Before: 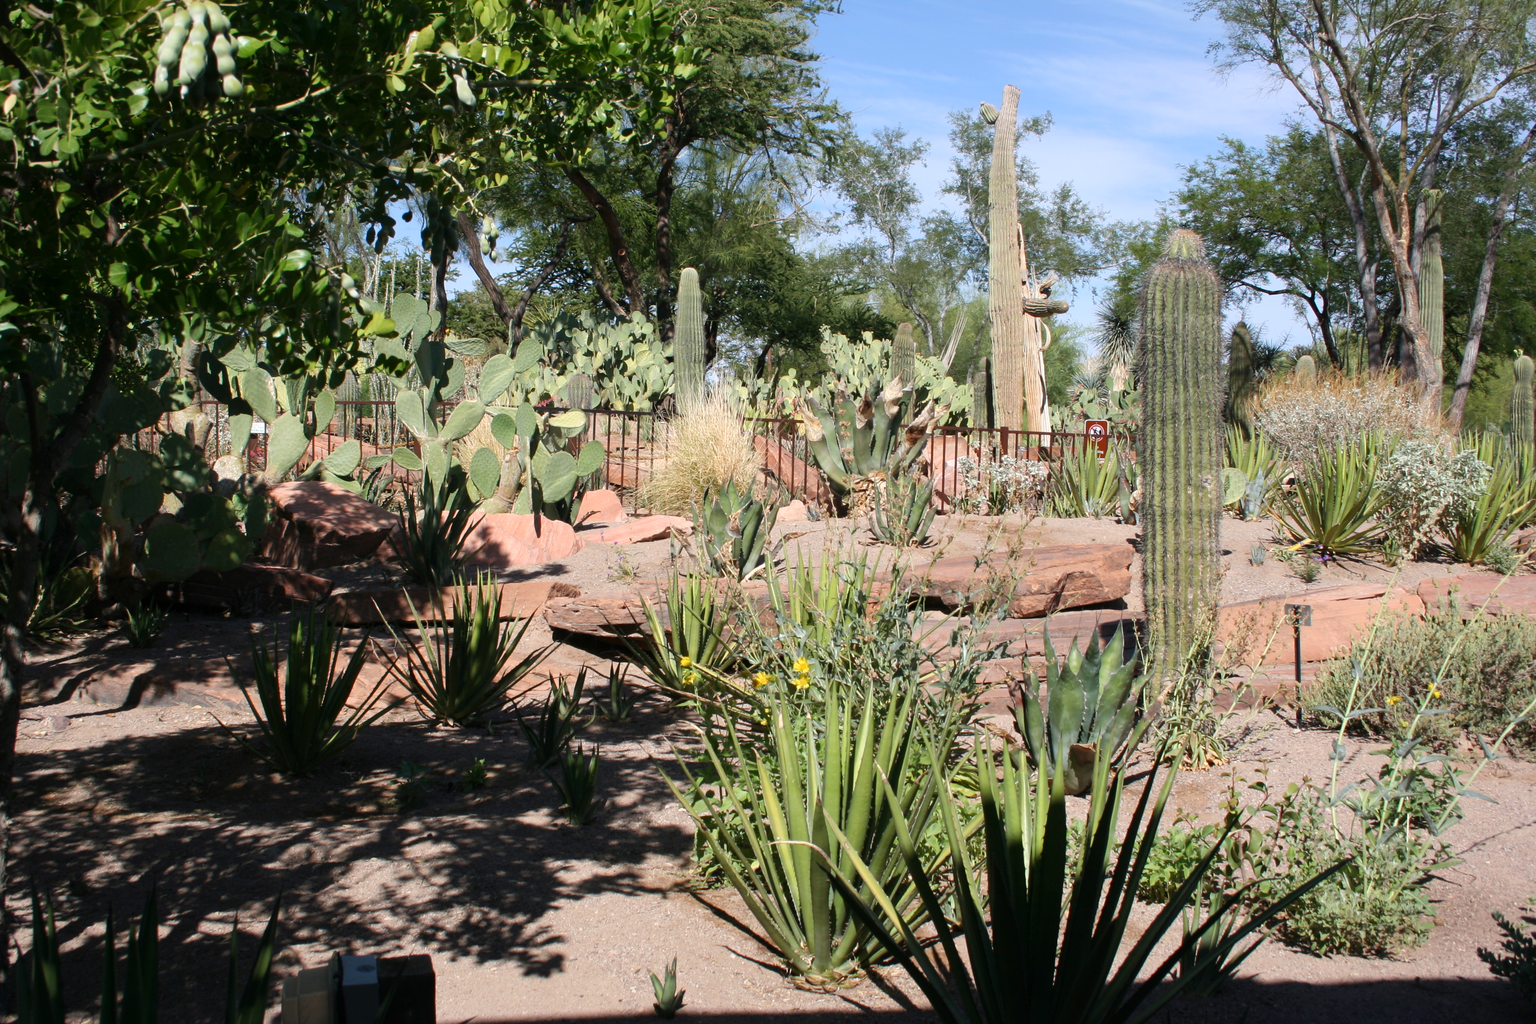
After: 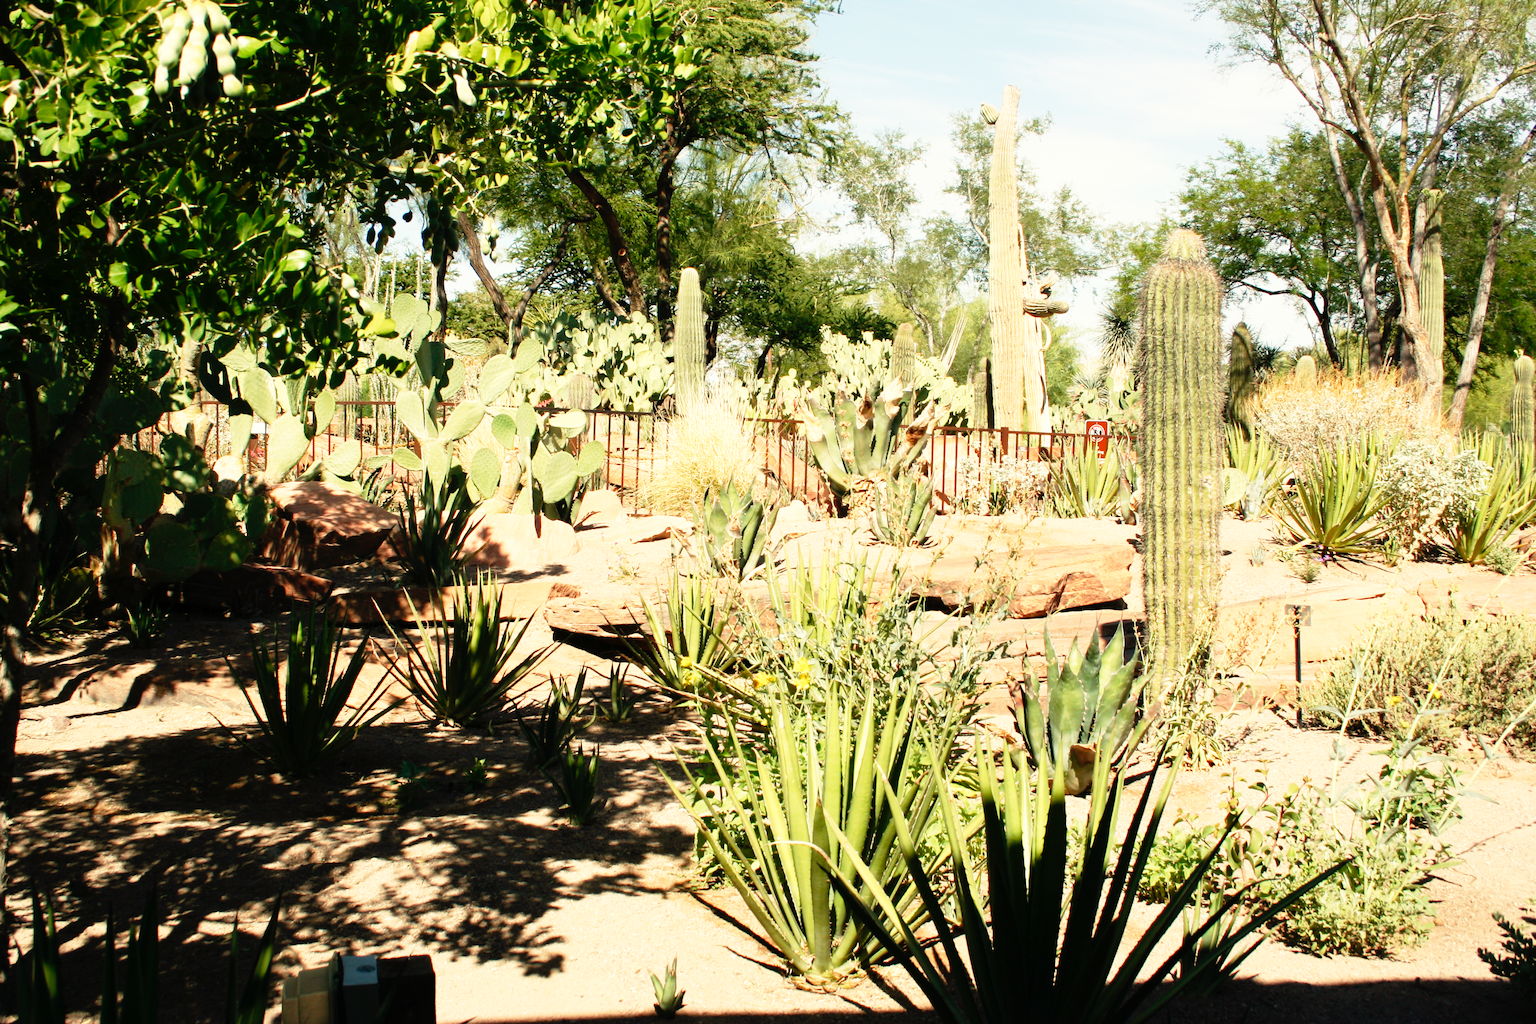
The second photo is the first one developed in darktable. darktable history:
base curve: curves: ch0 [(0, 0) (0.012, 0.01) (0.073, 0.168) (0.31, 0.711) (0.645, 0.957) (1, 1)], preserve colors none
white balance: red 1.08, blue 0.791
